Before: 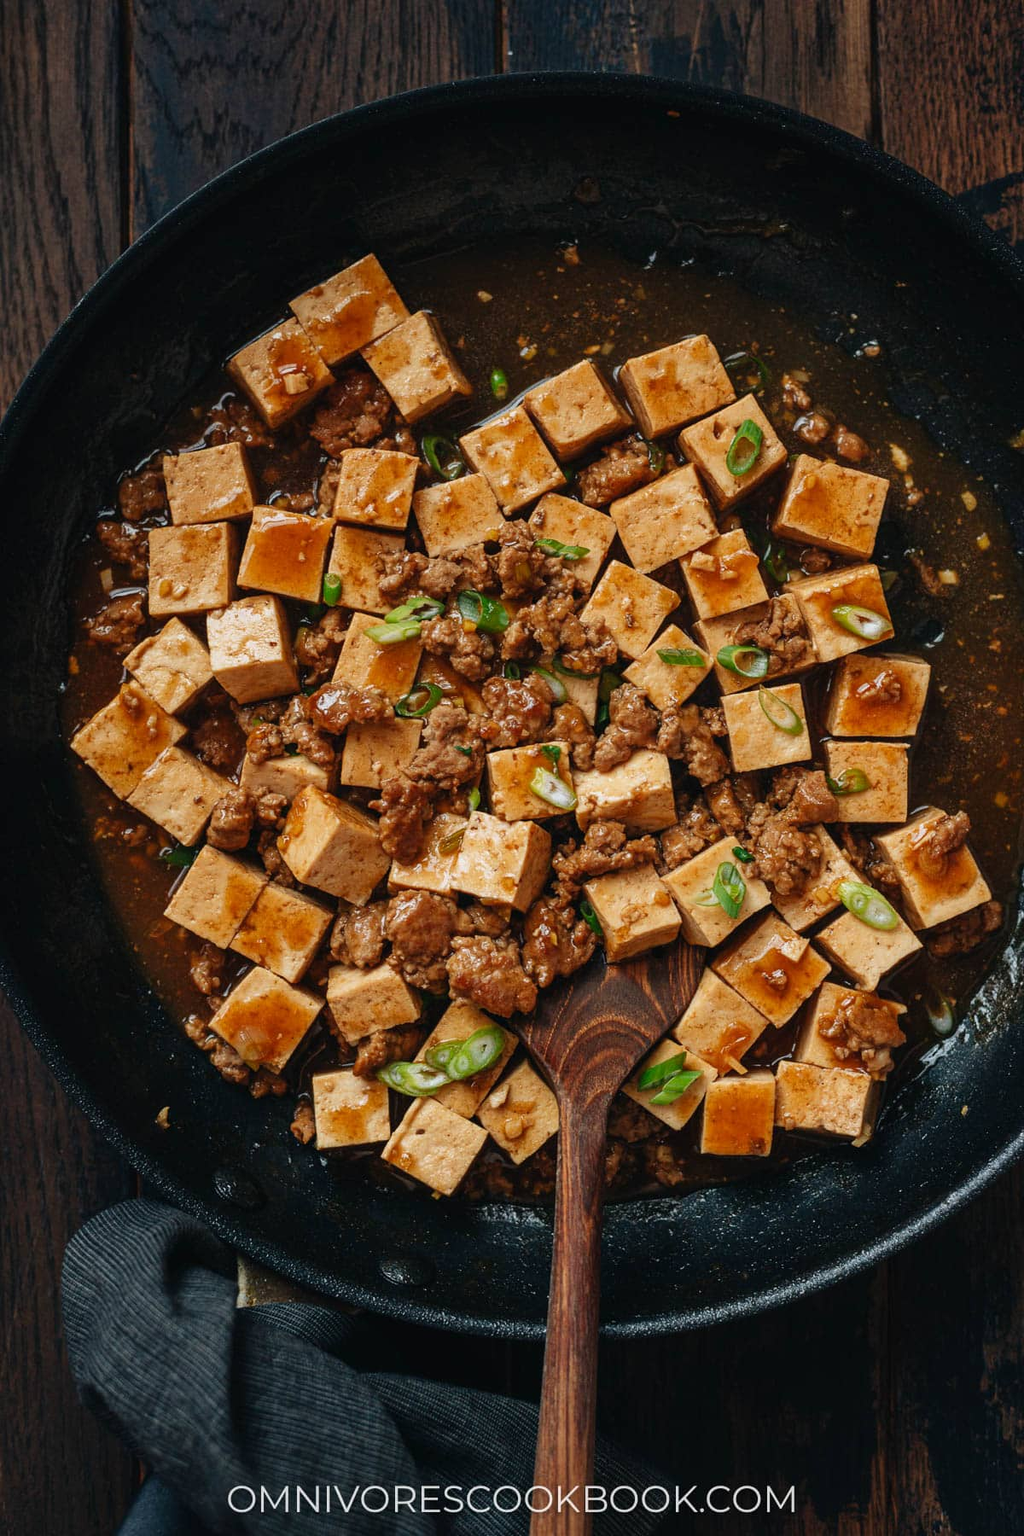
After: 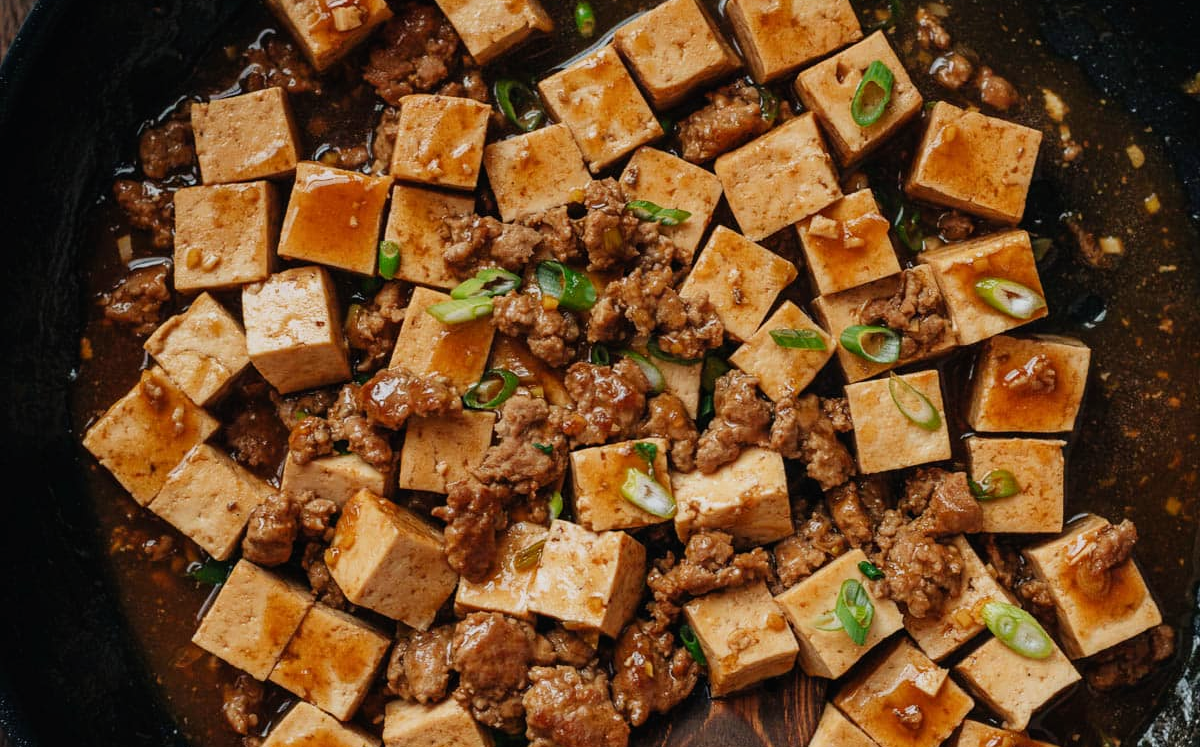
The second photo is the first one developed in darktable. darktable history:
filmic rgb: black relative exposure -11.35 EV, white relative exposure 3.22 EV, threshold 2.97 EV, hardness 6.76, iterations of high-quality reconstruction 0, enable highlight reconstruction true
crop and rotate: top 23.993%, bottom 34.476%
